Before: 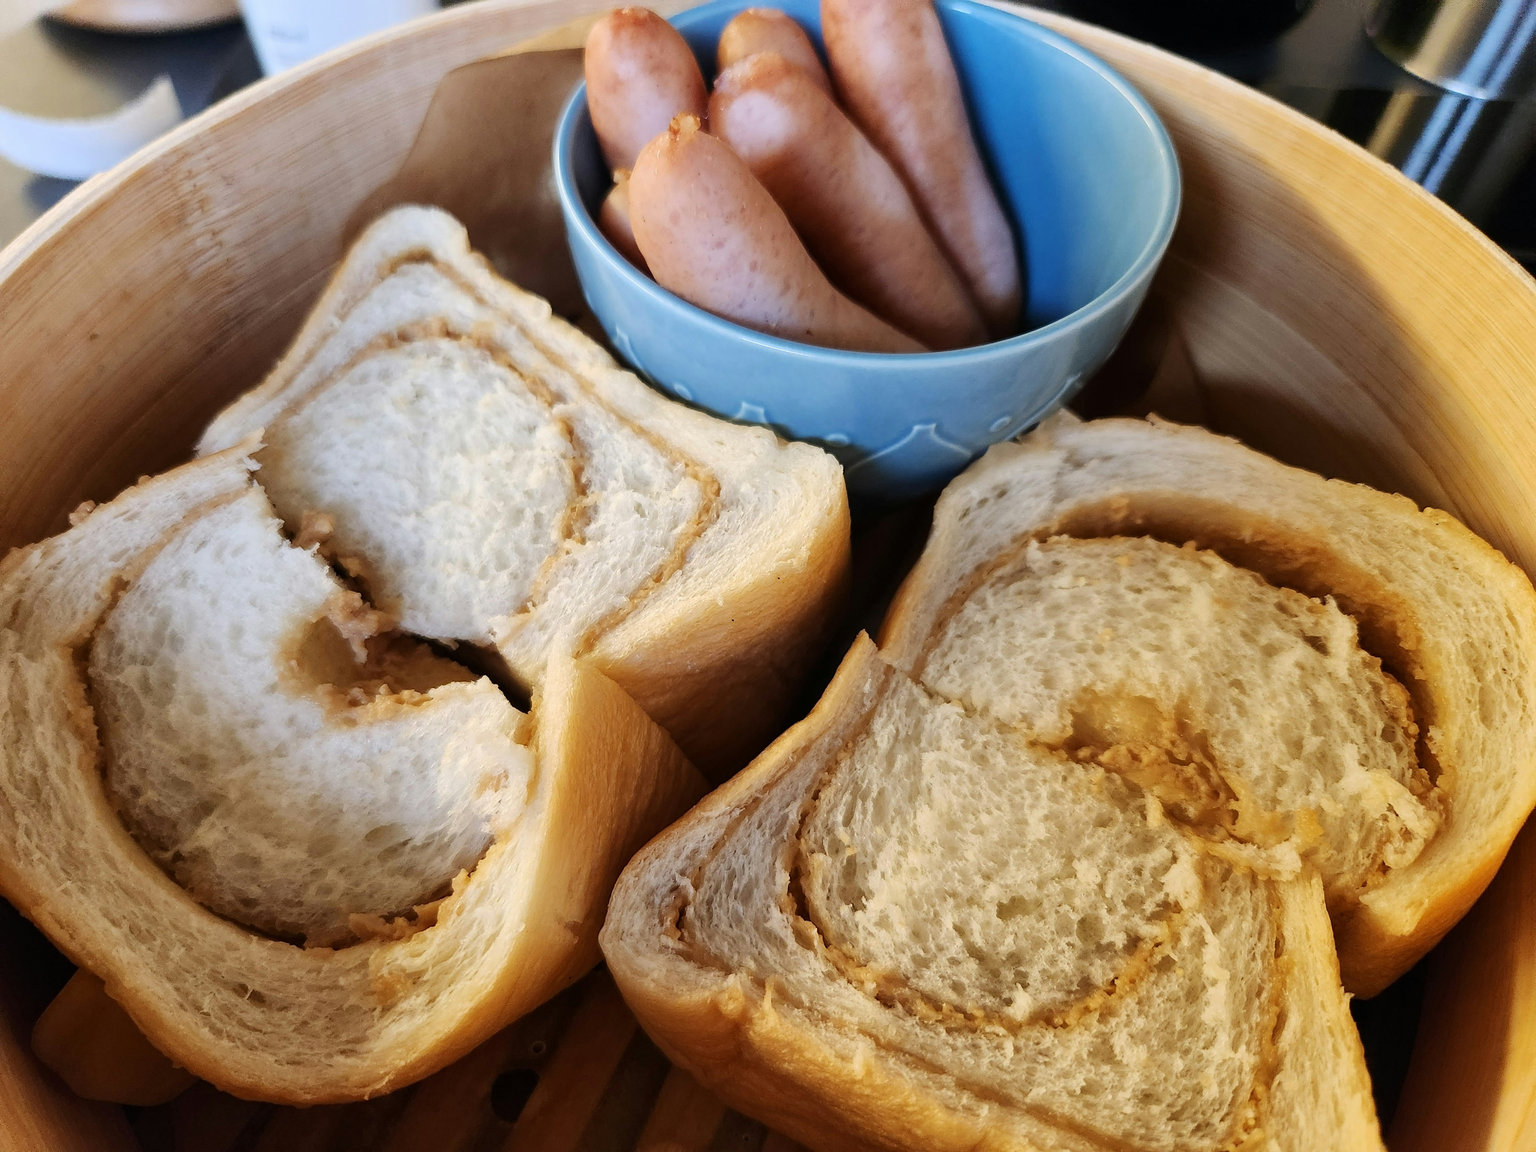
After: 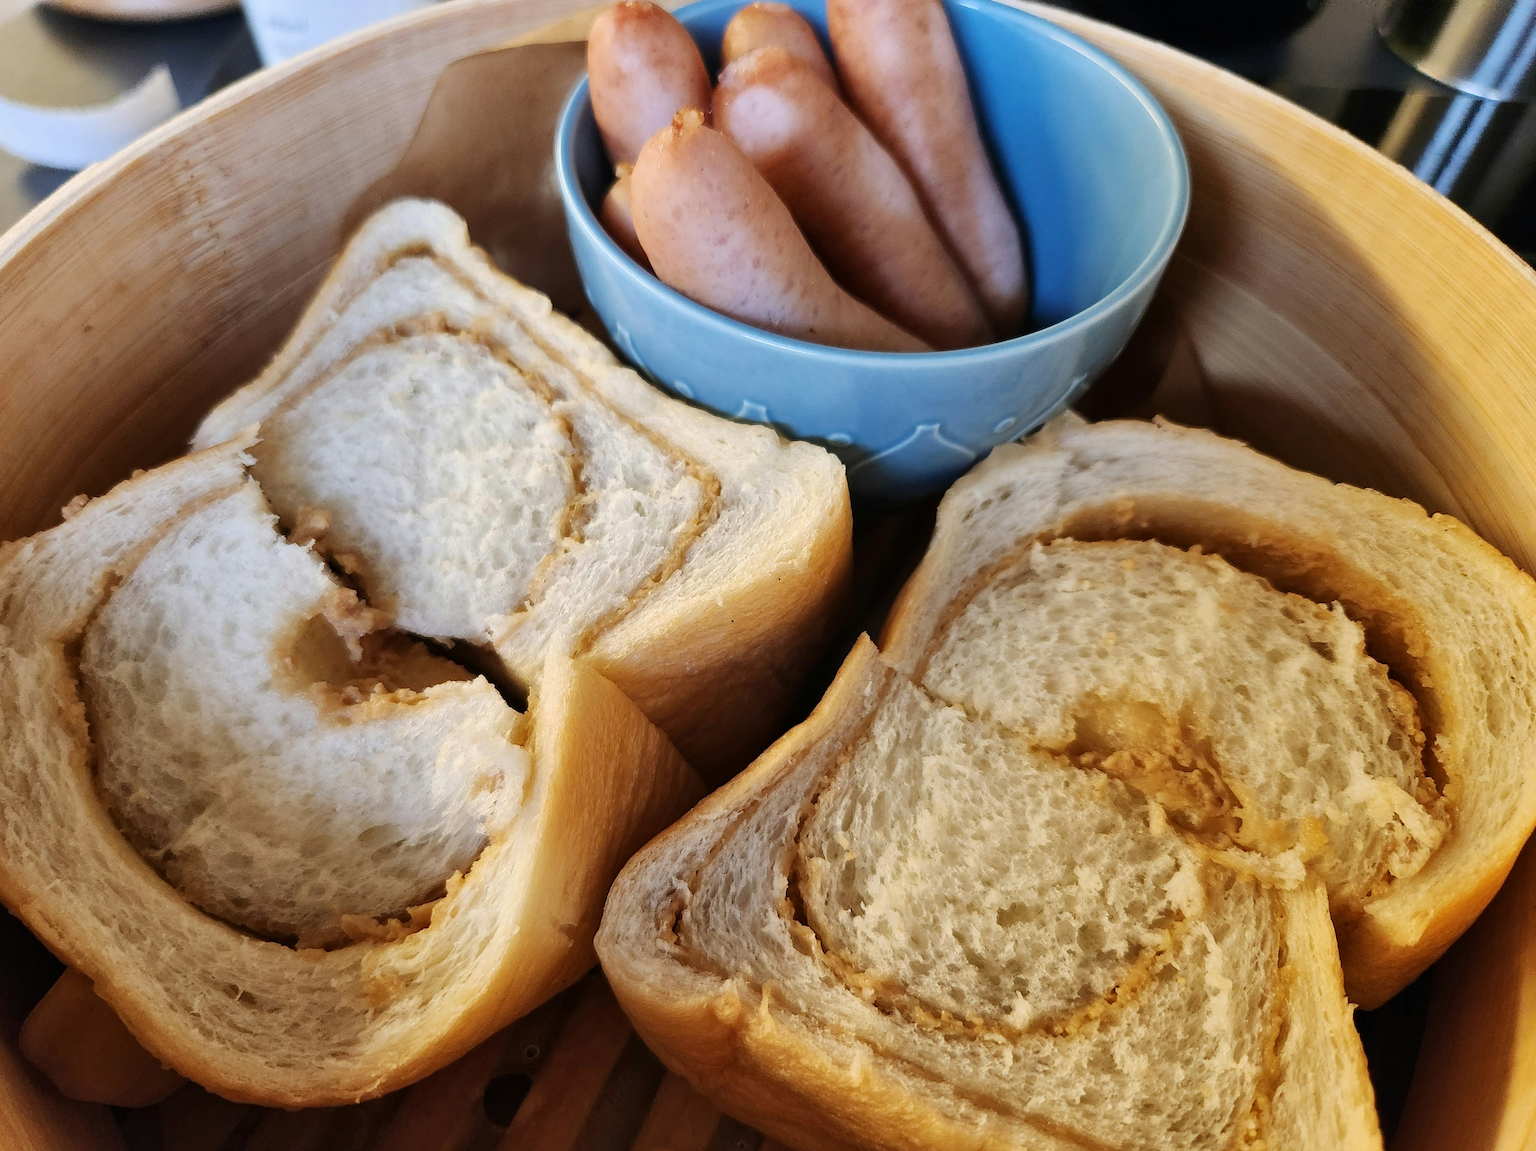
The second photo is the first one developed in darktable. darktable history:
shadows and highlights: shadows 32, highlights -32, soften with gaussian
exposure: compensate highlight preservation false
crop and rotate: angle -0.5°
